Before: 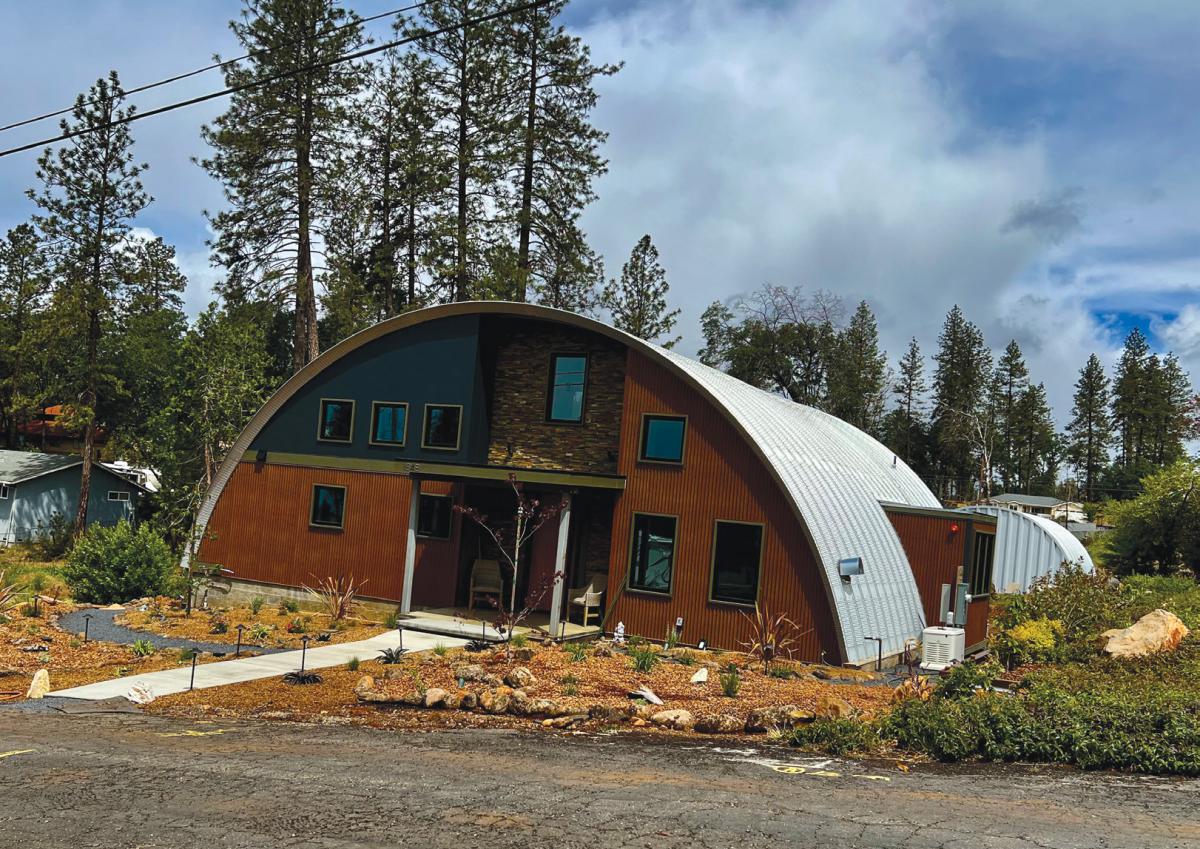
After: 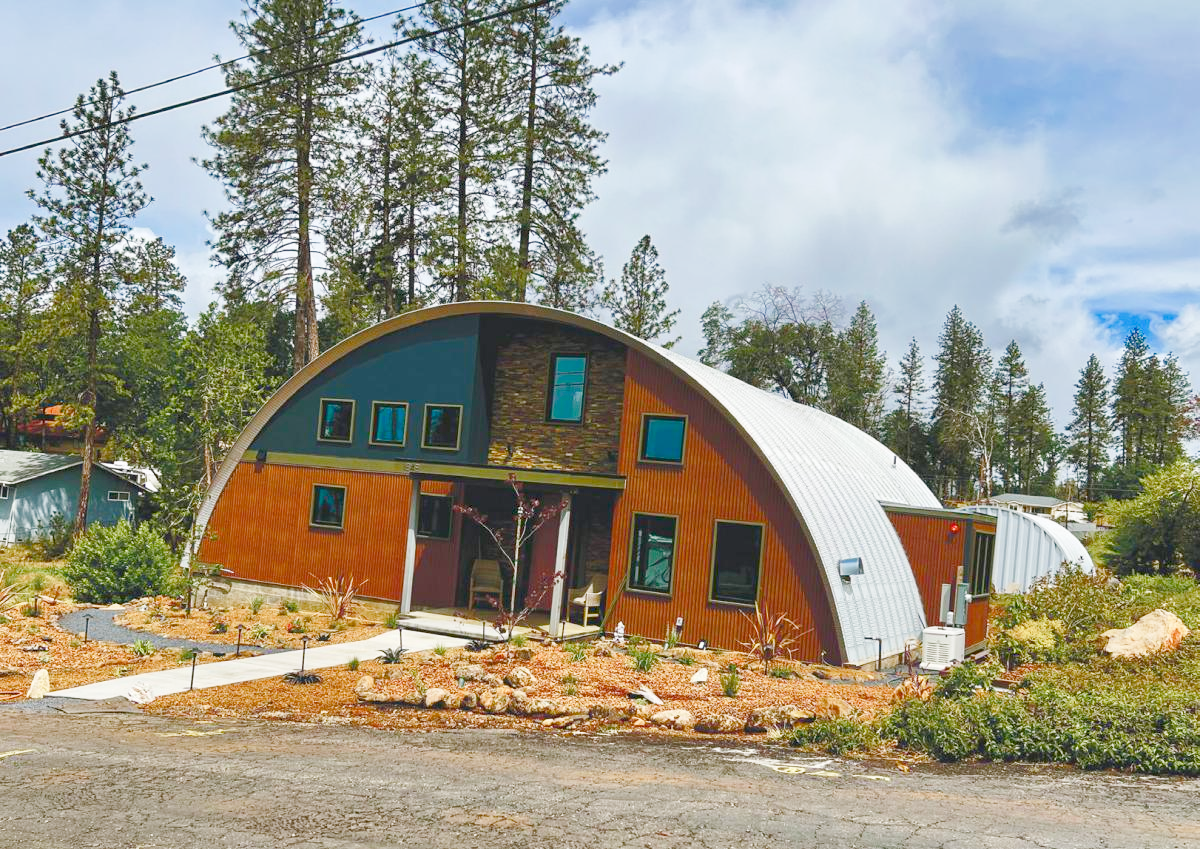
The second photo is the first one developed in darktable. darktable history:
exposure: exposure 0.6 EV, compensate highlight preservation false
base curve: curves: ch0 [(0, 0) (0.204, 0.334) (0.55, 0.733) (1, 1)], preserve colors none
color balance rgb: shadows lift › chroma 1%, shadows lift › hue 113°, highlights gain › chroma 0.2%, highlights gain › hue 333°, perceptual saturation grading › global saturation 20%, perceptual saturation grading › highlights -50%, perceptual saturation grading › shadows 25%, contrast -20%
